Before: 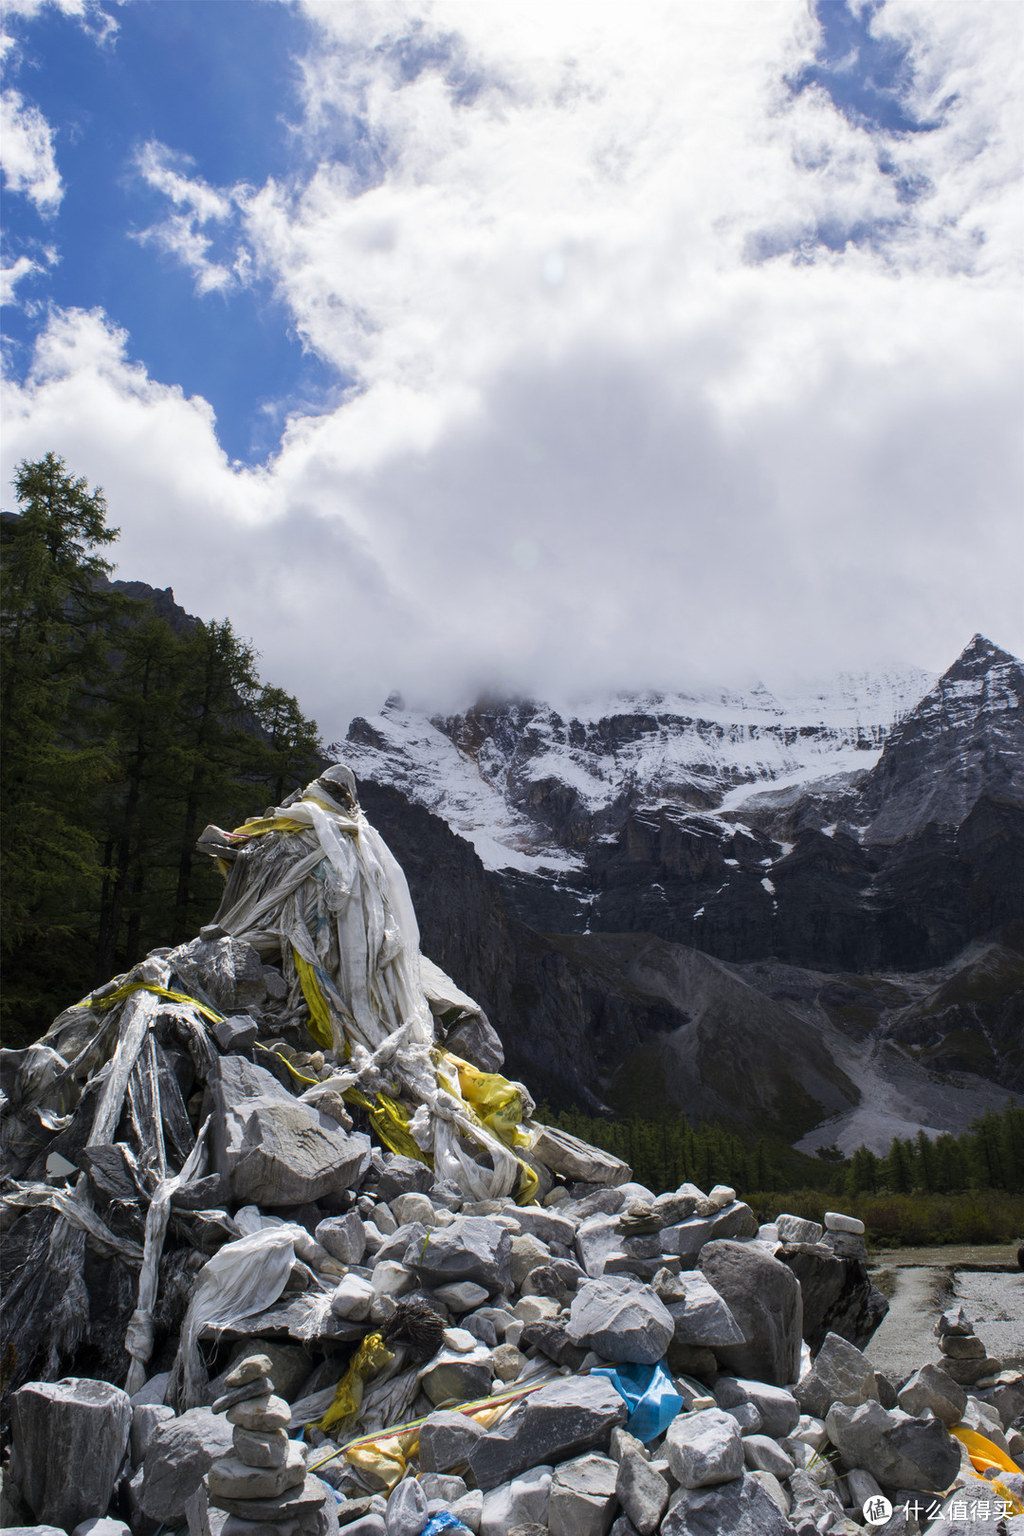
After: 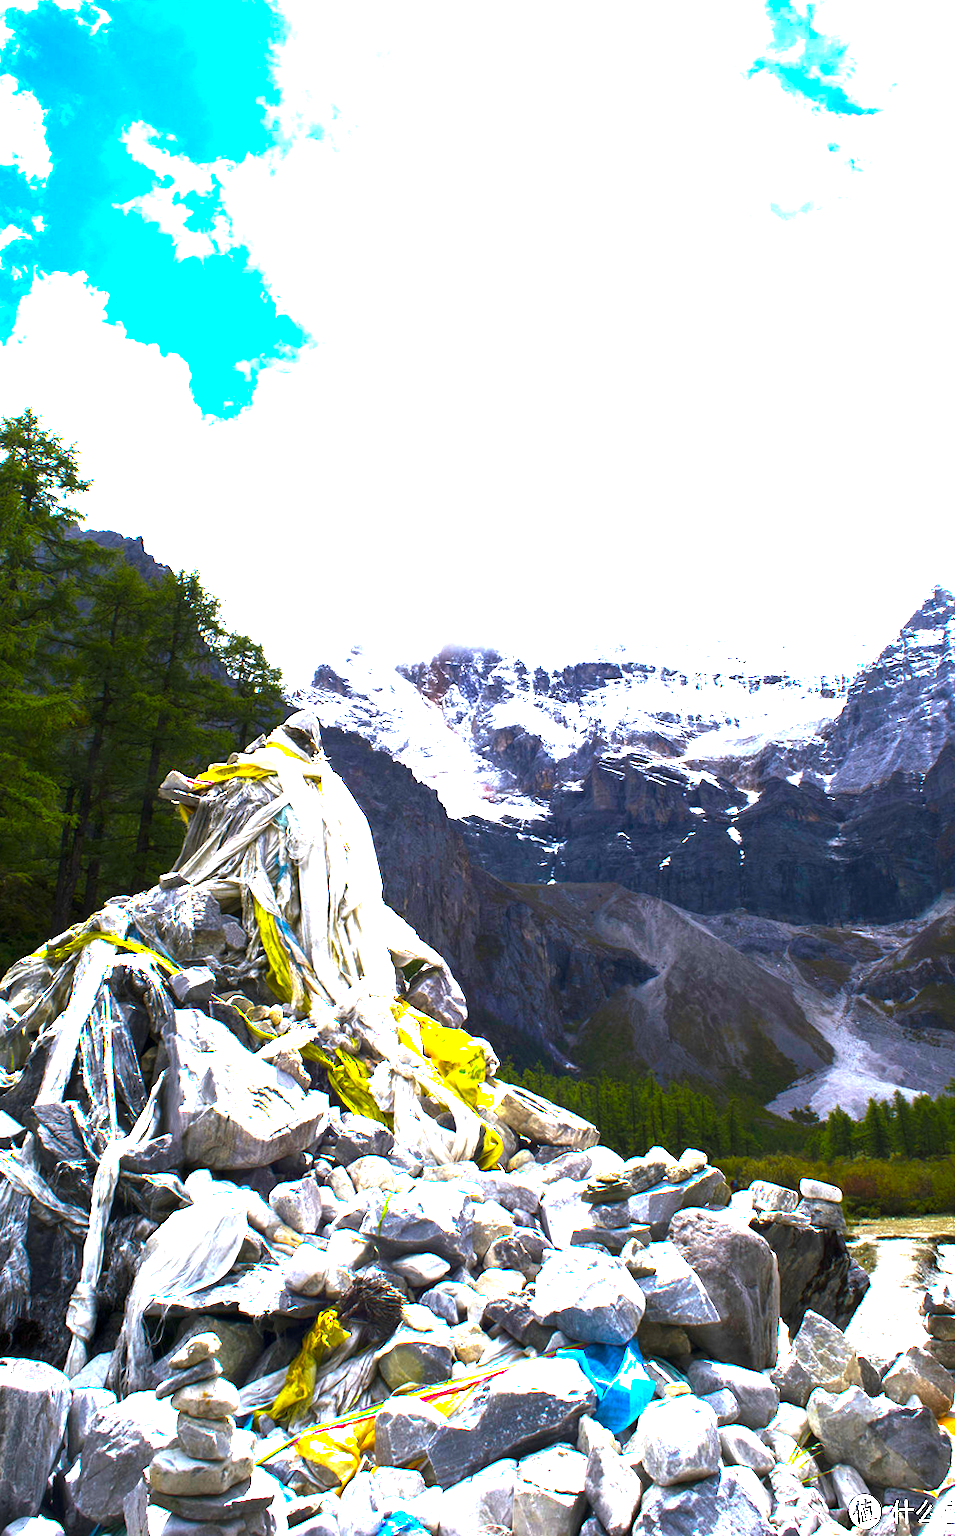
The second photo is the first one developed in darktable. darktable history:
color contrast: green-magenta contrast 1.69, blue-yellow contrast 1.49
rotate and perspective: rotation 0.215°, lens shift (vertical) -0.139, crop left 0.069, crop right 0.939, crop top 0.002, crop bottom 0.996
color balance rgb: perceptual saturation grading › global saturation 25%, perceptual brilliance grading › global brilliance 35%, perceptual brilliance grading › highlights 50%, perceptual brilliance grading › mid-tones 60%, perceptual brilliance grading › shadows 35%, global vibrance 20%
